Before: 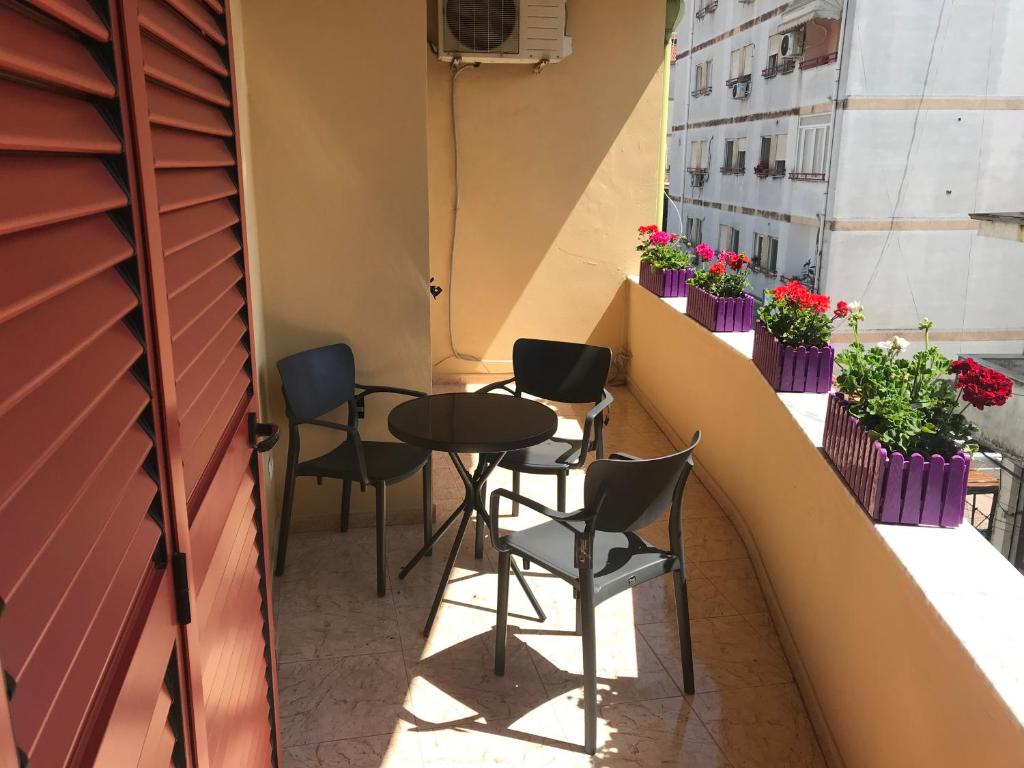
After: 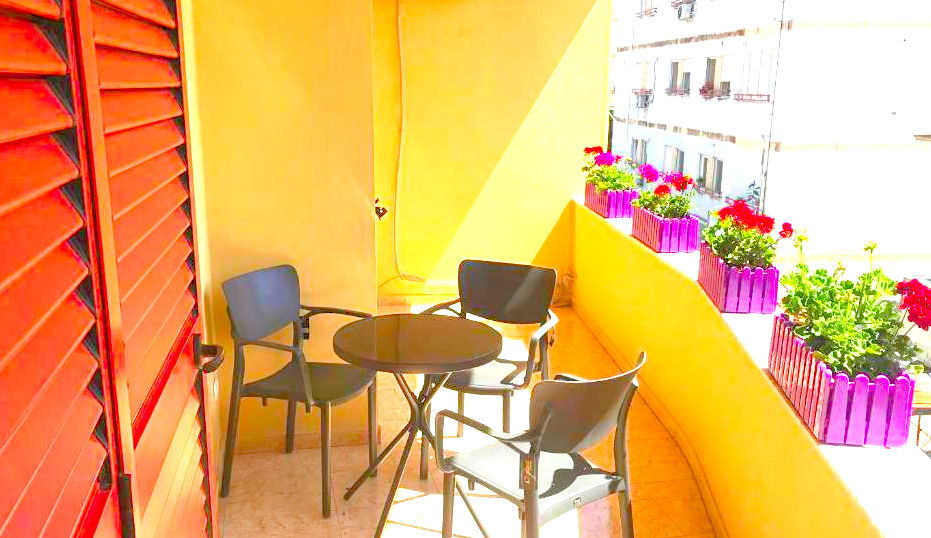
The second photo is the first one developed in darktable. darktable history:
levels: black 0.02%, levels [0.072, 0.414, 0.976]
color balance rgb: shadows lift › chroma 2.053%, shadows lift › hue 47.89°, linear chroma grading › global chroma 0.794%, perceptual saturation grading › global saturation 35.847%, perceptual saturation grading › shadows 35.207%
exposure: black level correction 0, exposure 1.744 EV, compensate exposure bias true, compensate highlight preservation false
crop: left 5.446%, top 10.372%, right 3.601%, bottom 19.477%
color zones: curves: ch1 [(0, 0.513) (0.143, 0.524) (0.286, 0.511) (0.429, 0.506) (0.571, 0.503) (0.714, 0.503) (0.857, 0.508) (1, 0.513)]
